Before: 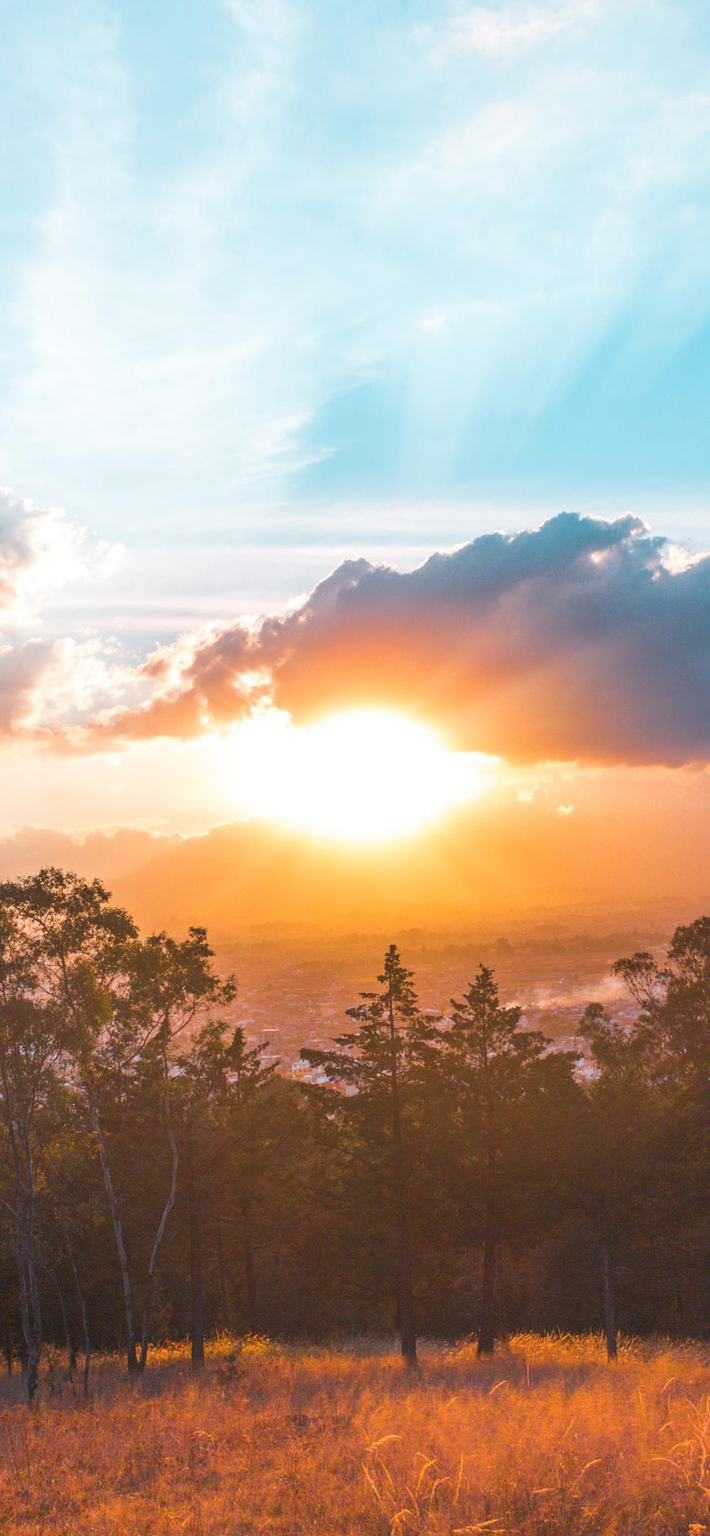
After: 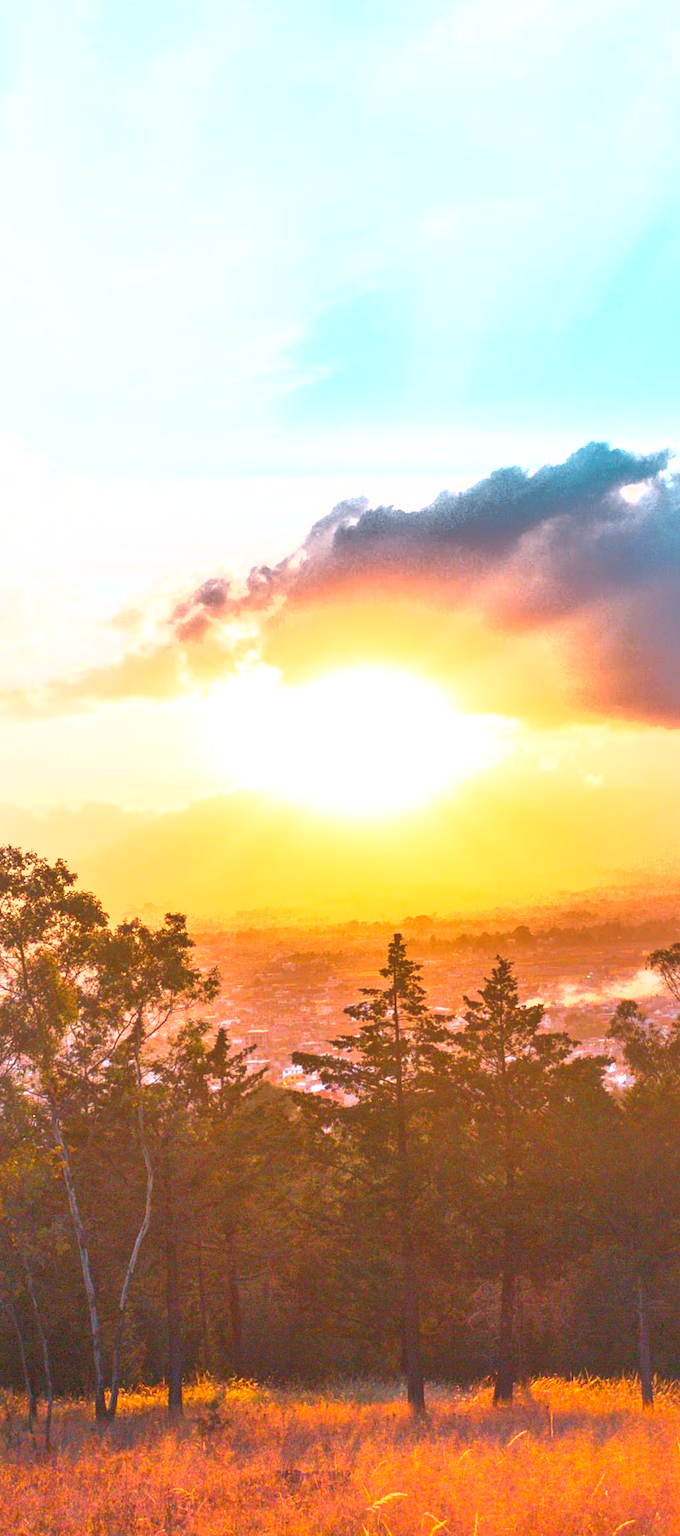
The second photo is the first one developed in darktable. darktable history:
contrast brightness saturation: contrast 0.15, brightness -0.012, saturation 0.103
levels: levels [0, 0.374, 0.749]
shadows and highlights: shadows 60.58, highlights -59.78, highlights color adjustment 0.583%
crop: left 6.277%, top 8.196%, right 9.528%, bottom 4.06%
